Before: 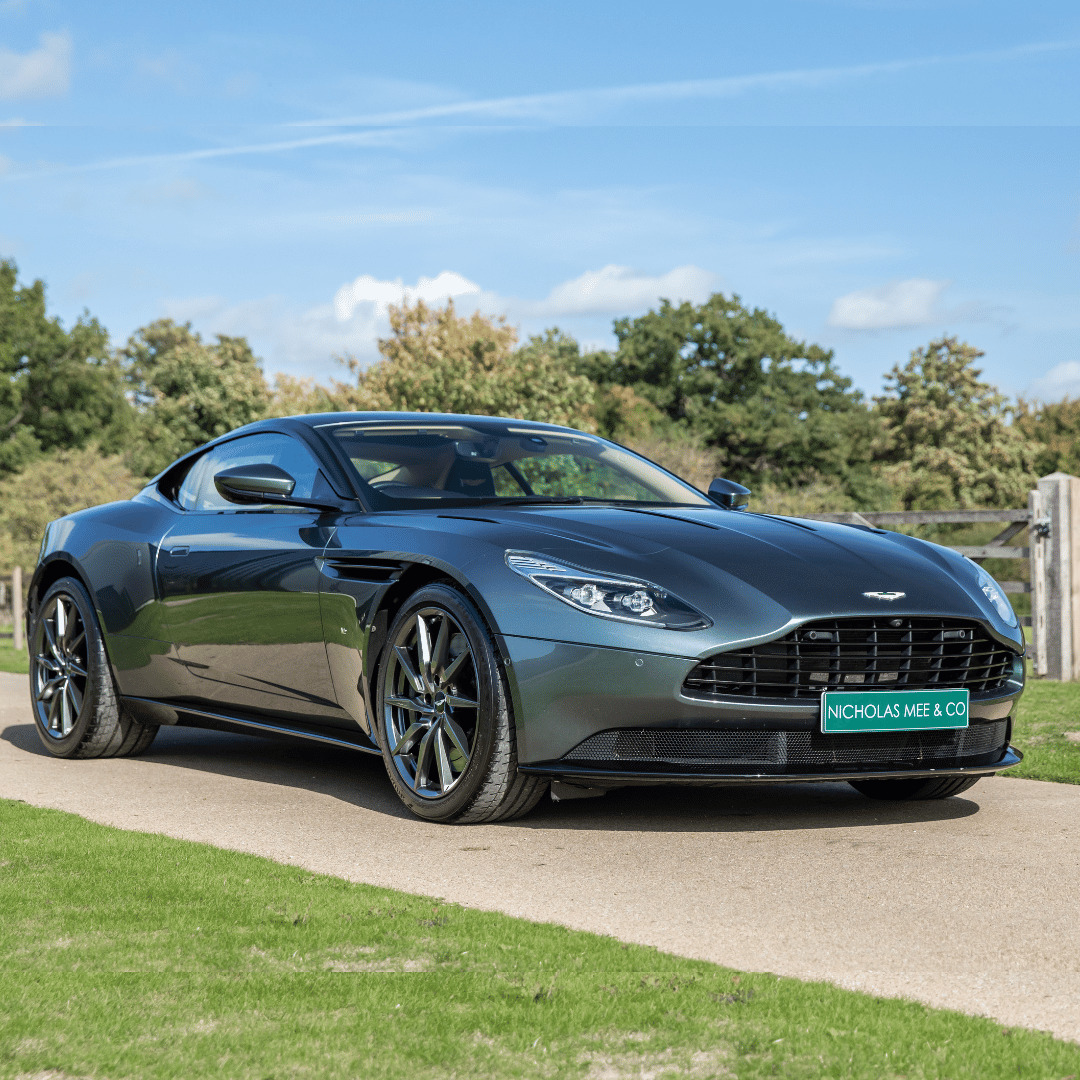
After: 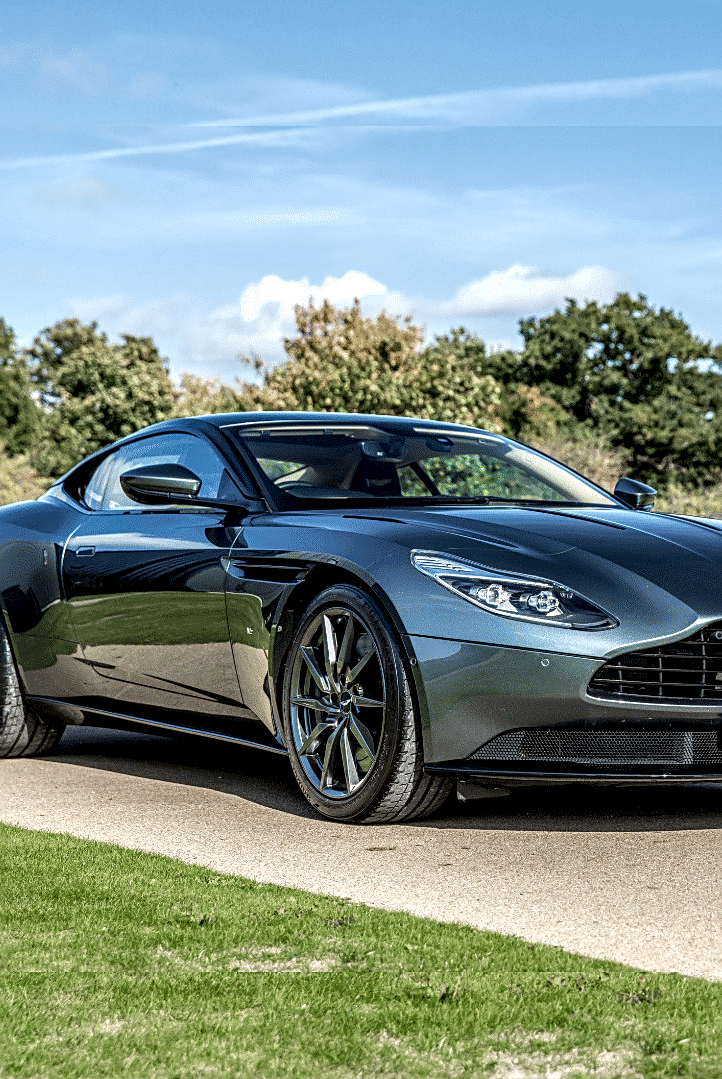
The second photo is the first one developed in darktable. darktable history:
crop and rotate: left 8.754%, right 24.319%
sharpen: on, module defaults
local contrast: highlights 18%, detail 186%
